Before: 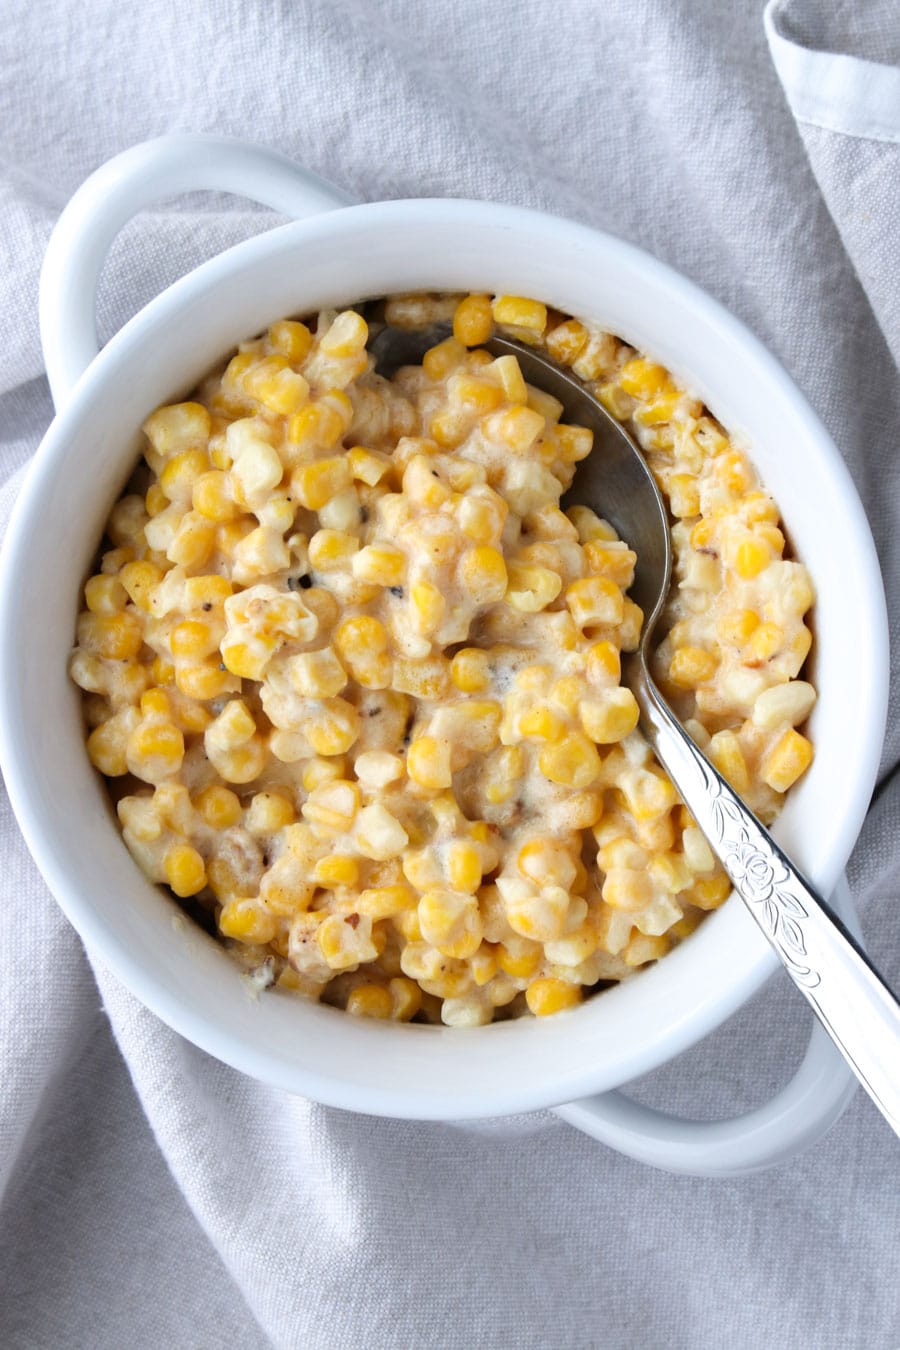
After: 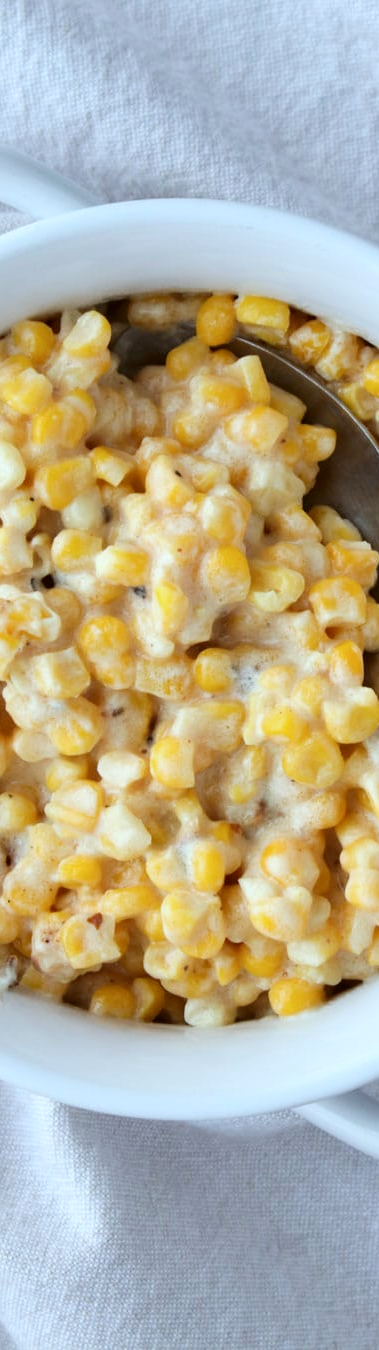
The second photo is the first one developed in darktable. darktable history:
color correction: highlights a* -3.28, highlights b* -6.24, shadows a* 3.1, shadows b* 5.19
crop: left 28.583%, right 29.231%
white balance: red 0.978, blue 0.999
